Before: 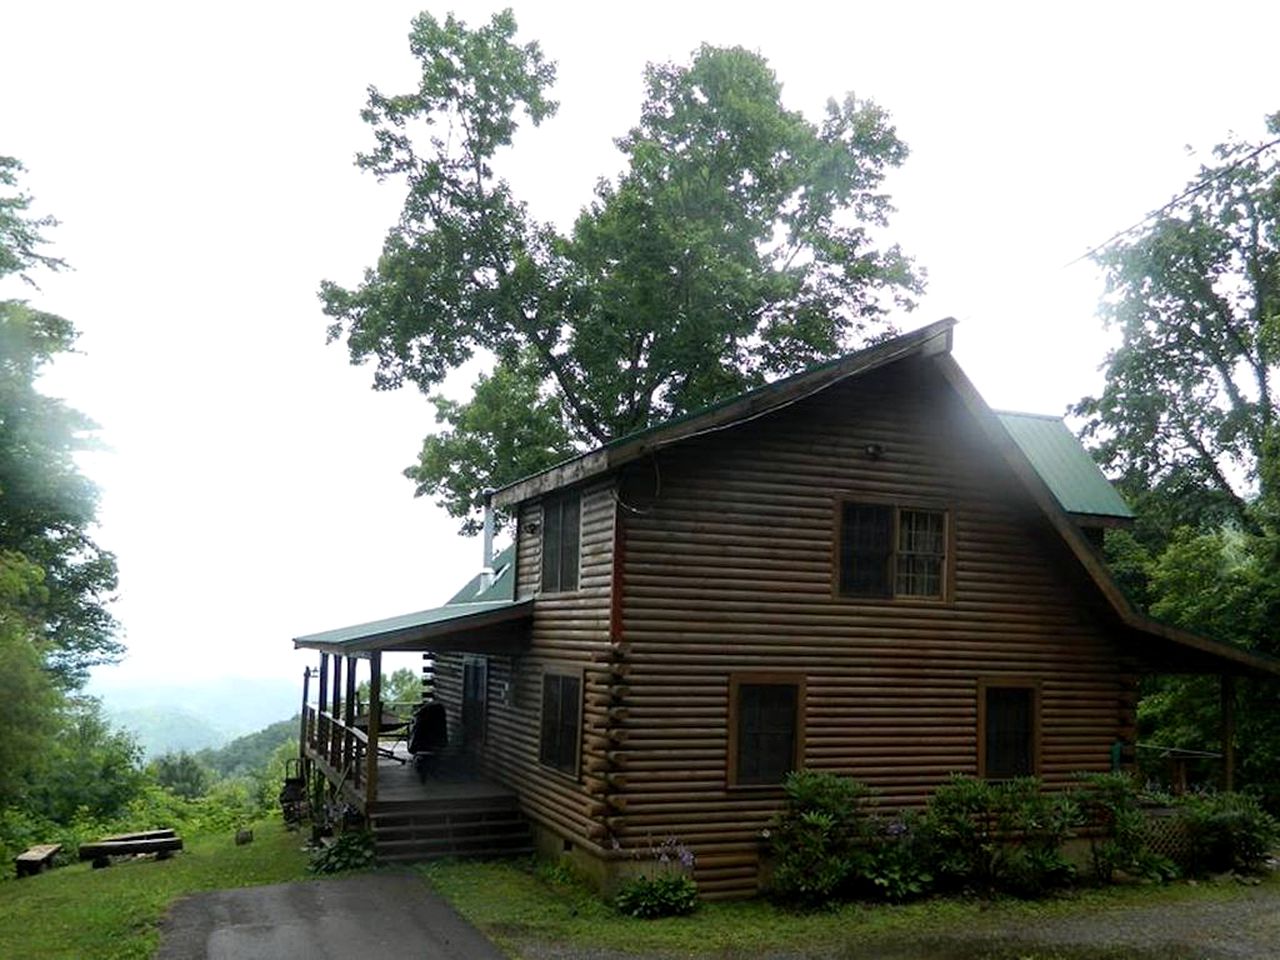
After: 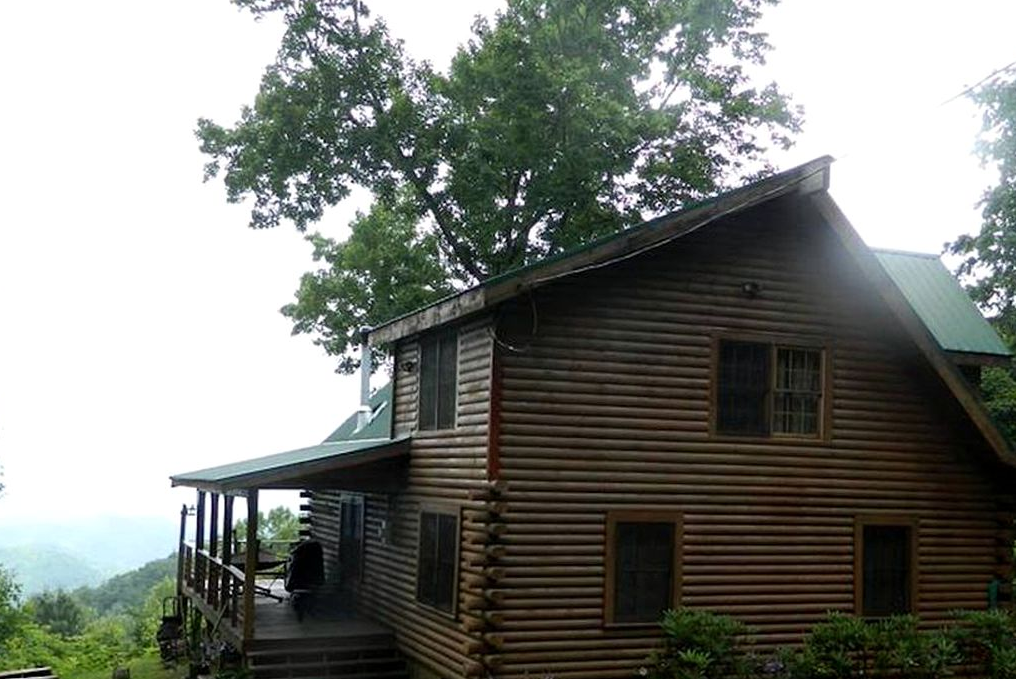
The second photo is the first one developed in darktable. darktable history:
crop: left 9.663%, top 16.939%, right 10.92%, bottom 12.323%
